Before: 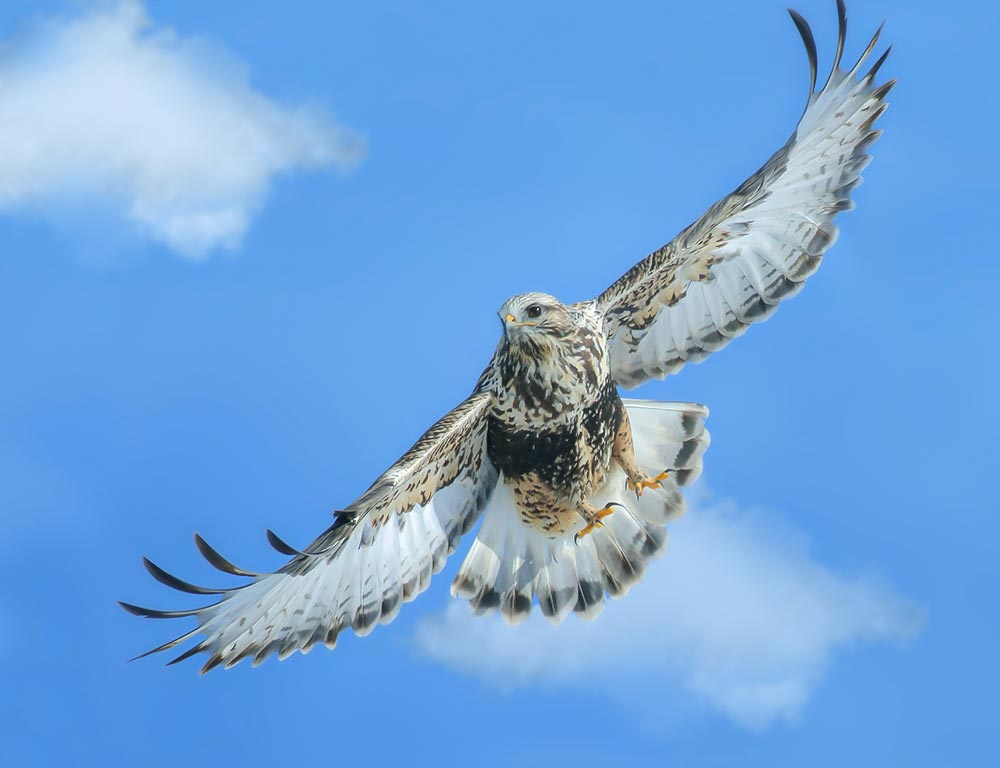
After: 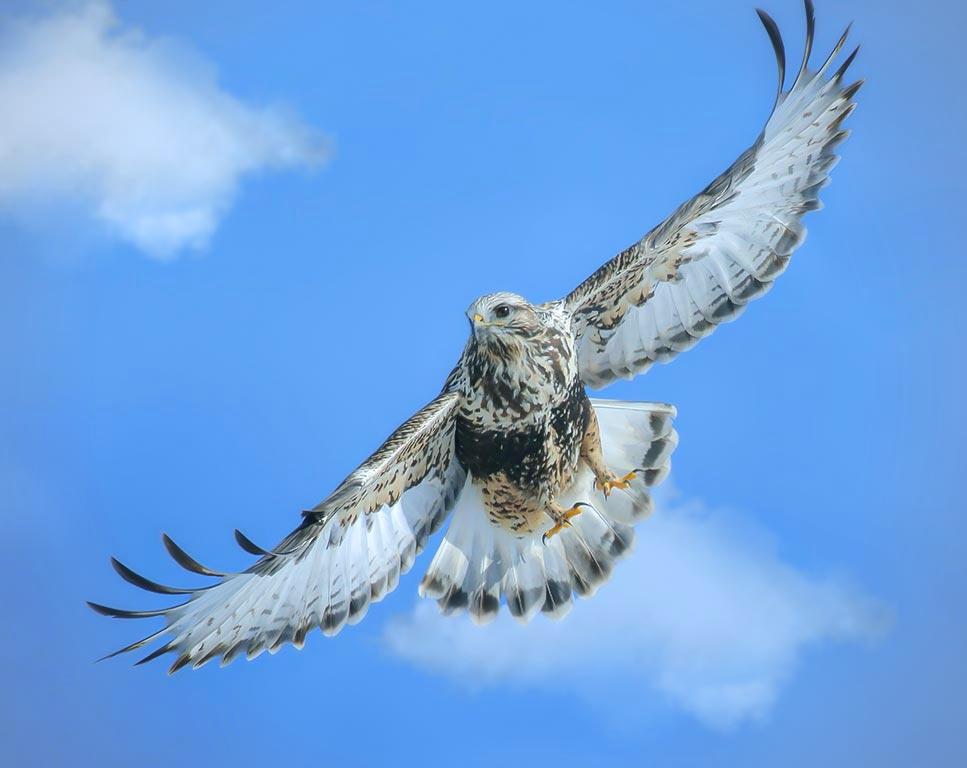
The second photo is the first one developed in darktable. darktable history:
vignetting: fall-off radius 93.87%
crop and rotate: left 3.238%
white balance: red 0.974, blue 1.044
